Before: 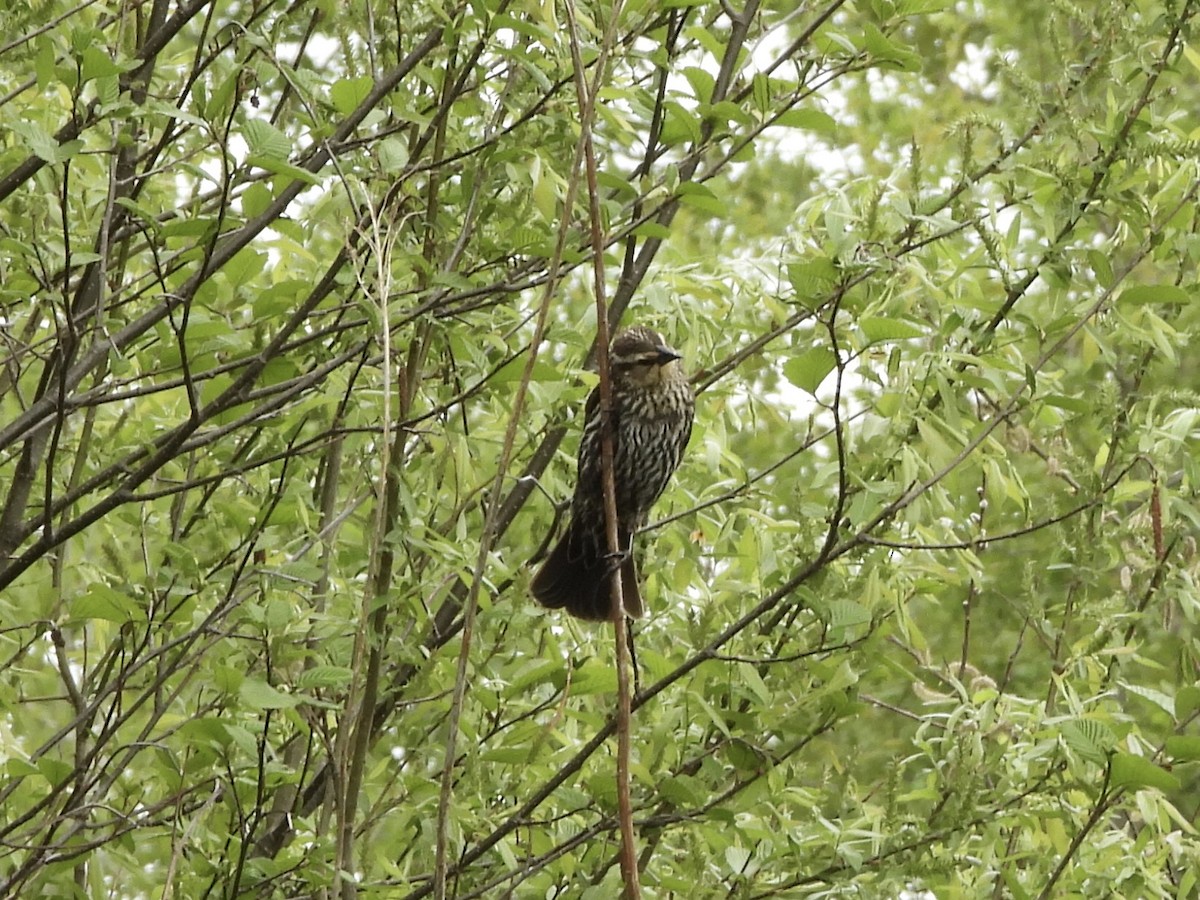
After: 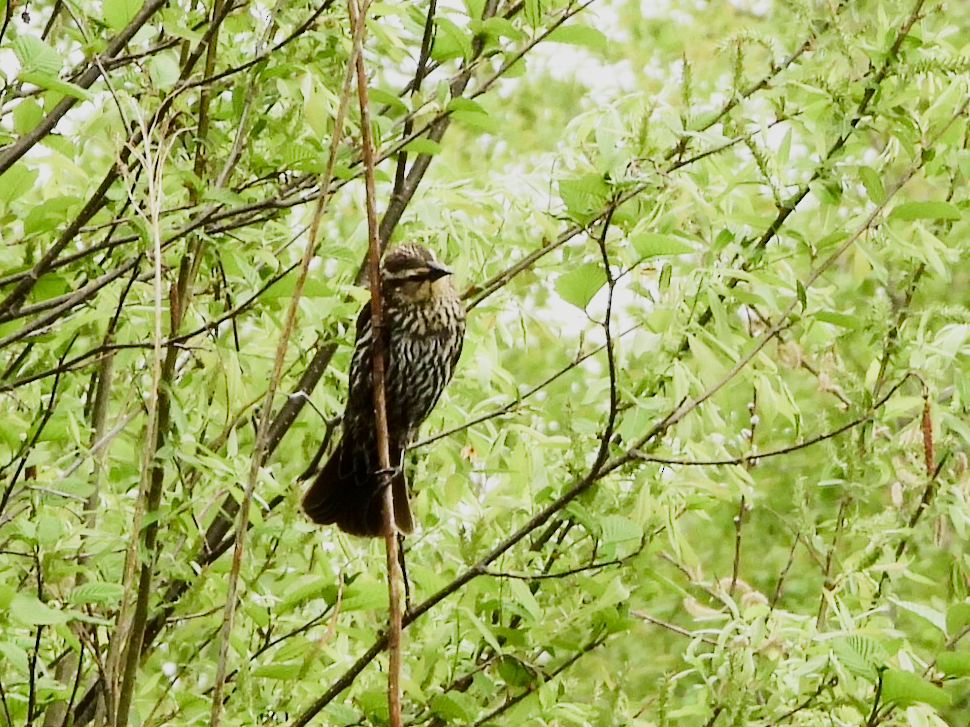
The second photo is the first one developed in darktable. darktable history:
contrast brightness saturation: contrast 0.186, brightness -0.244, saturation 0.112
crop: left 19.161%, top 9.41%, right 0.001%, bottom 9.705%
filmic rgb: black relative exposure -6.99 EV, white relative exposure 5.66 EV, hardness 2.84, color science v5 (2021), contrast in shadows safe, contrast in highlights safe
exposure: black level correction 0, exposure 1.381 EV, compensate exposure bias true, compensate highlight preservation false
